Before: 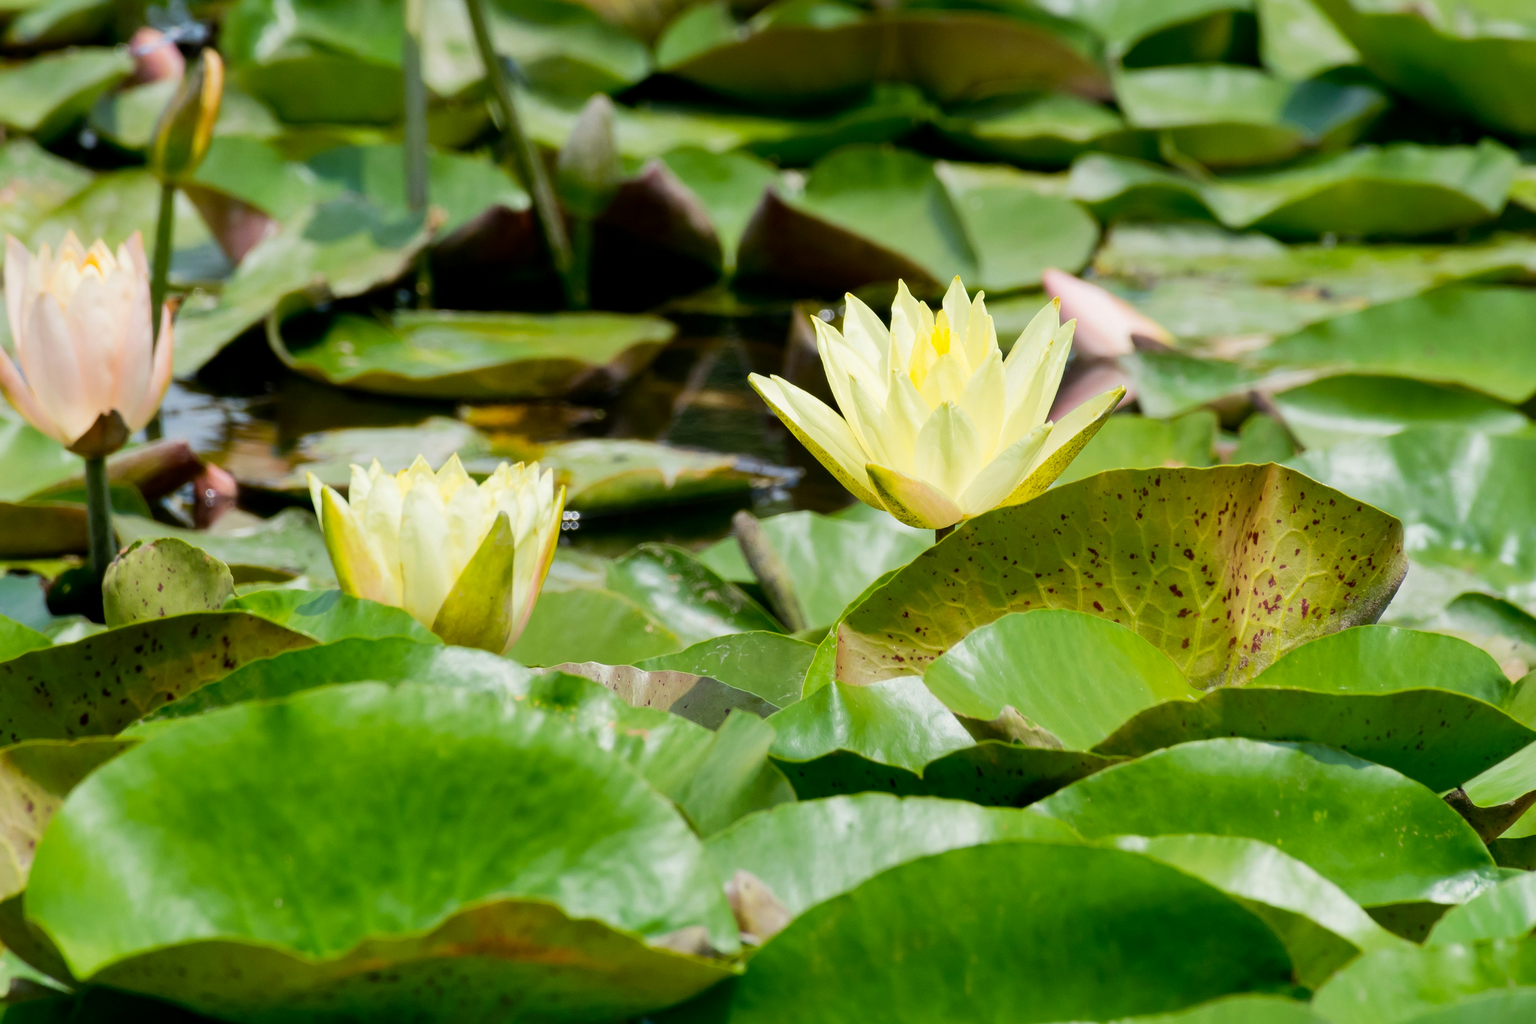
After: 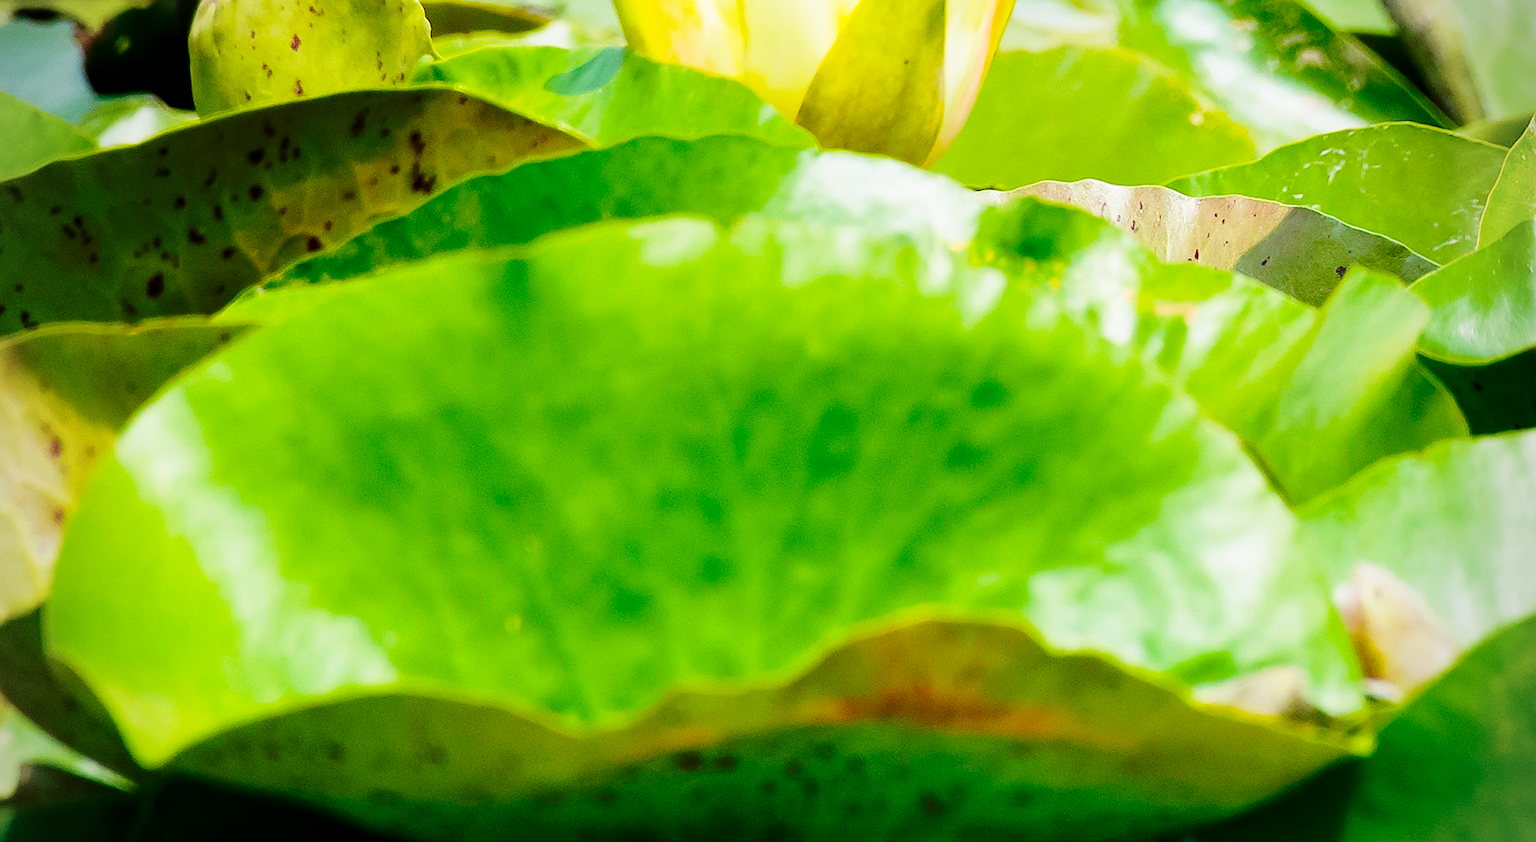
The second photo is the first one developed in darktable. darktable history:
crop and rotate: top 55.15%, right 45.749%, bottom 0.181%
vignetting: on, module defaults
base curve: curves: ch0 [(0, 0) (0.028, 0.03) (0.121, 0.232) (0.46, 0.748) (0.859, 0.968) (1, 1)], preserve colors none
color balance rgb: linear chroma grading › shadows 16.21%, perceptual saturation grading › global saturation 30.836%
sharpen: radius 1.408, amount 1.239, threshold 0.7
exposure: exposure 0.078 EV, compensate exposure bias true, compensate highlight preservation false
